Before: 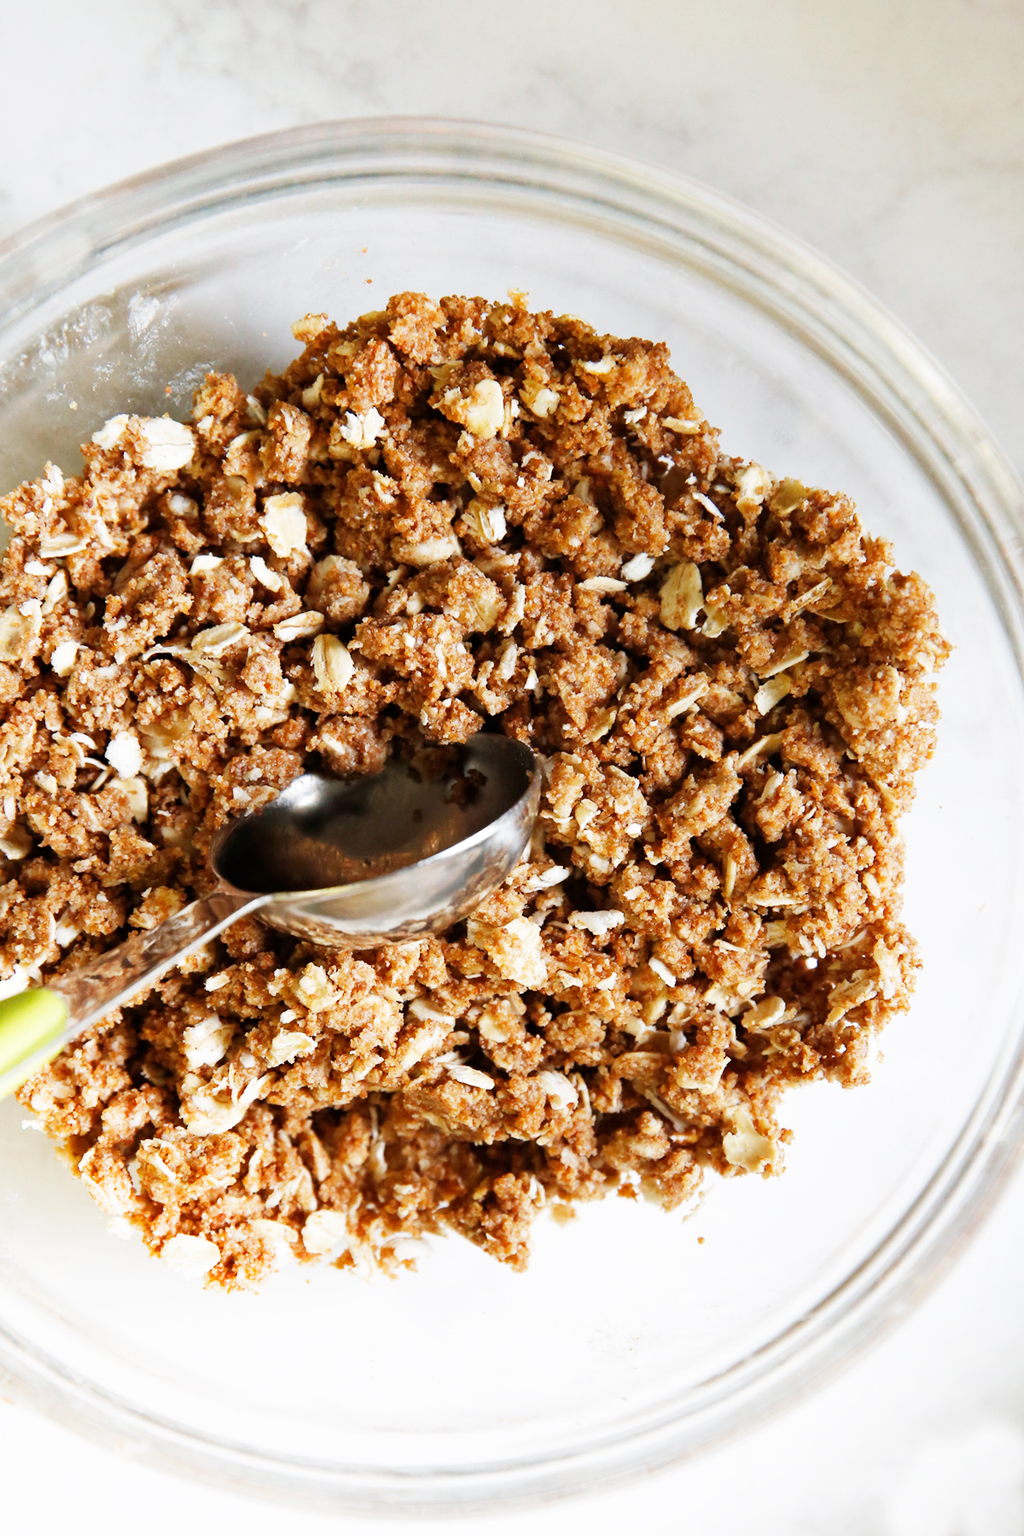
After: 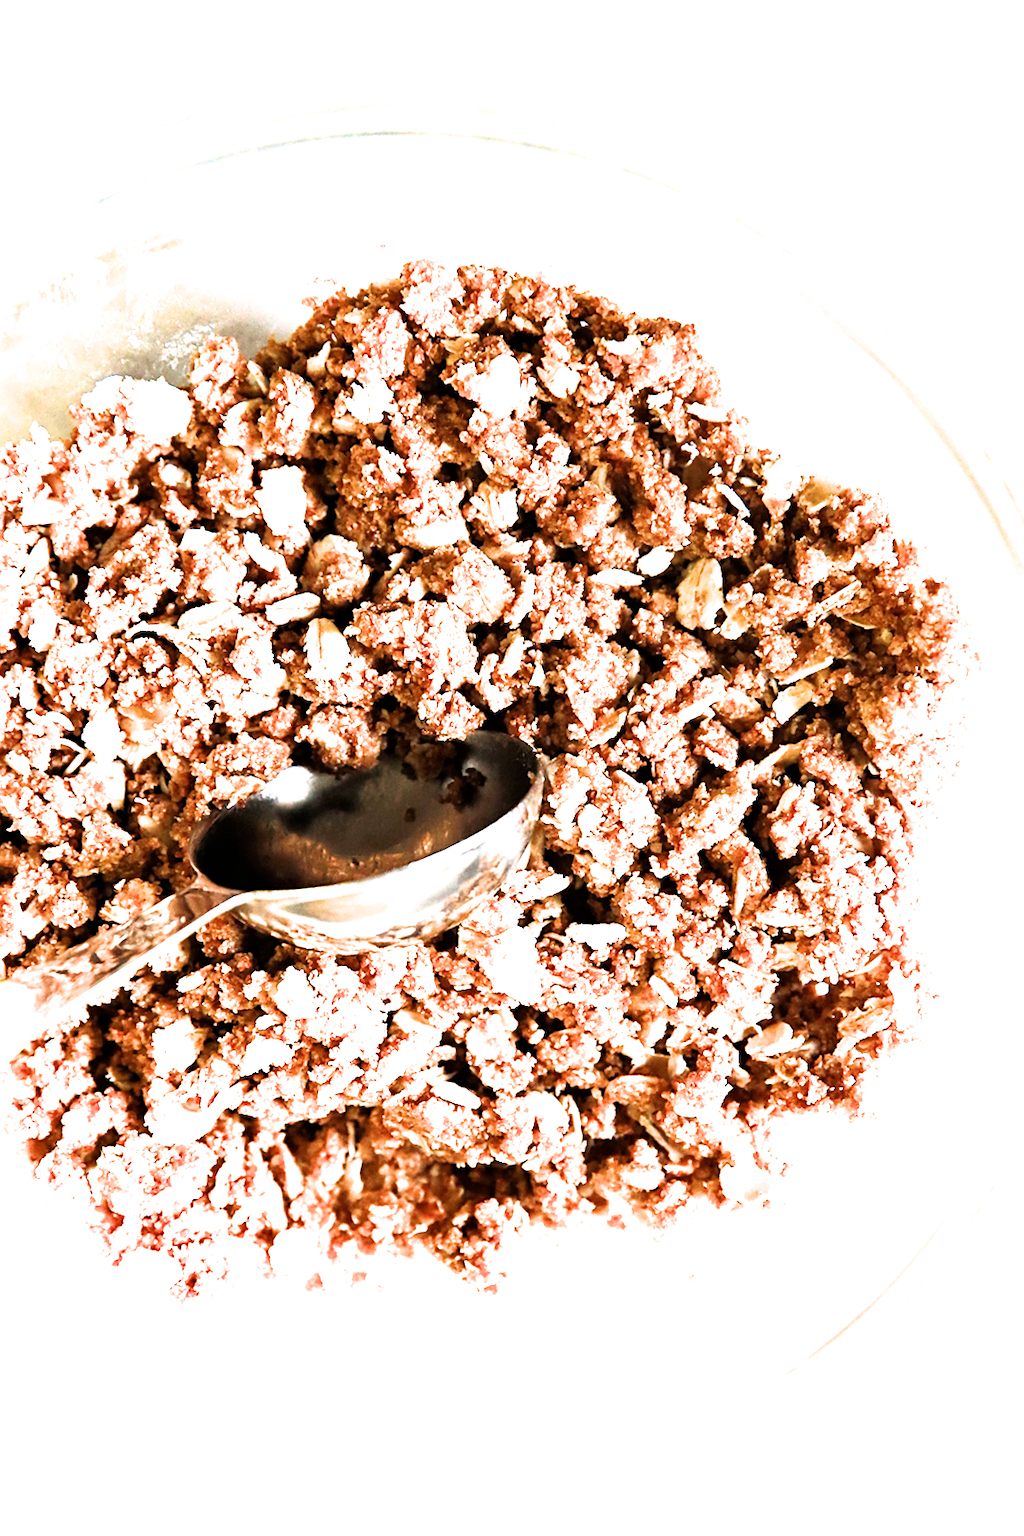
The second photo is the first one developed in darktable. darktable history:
exposure: exposure 1.089 EV, compensate highlight preservation false
crop and rotate: angle -2.38°
sharpen: on, module defaults
filmic rgb: white relative exposure 2.34 EV, hardness 6.59
